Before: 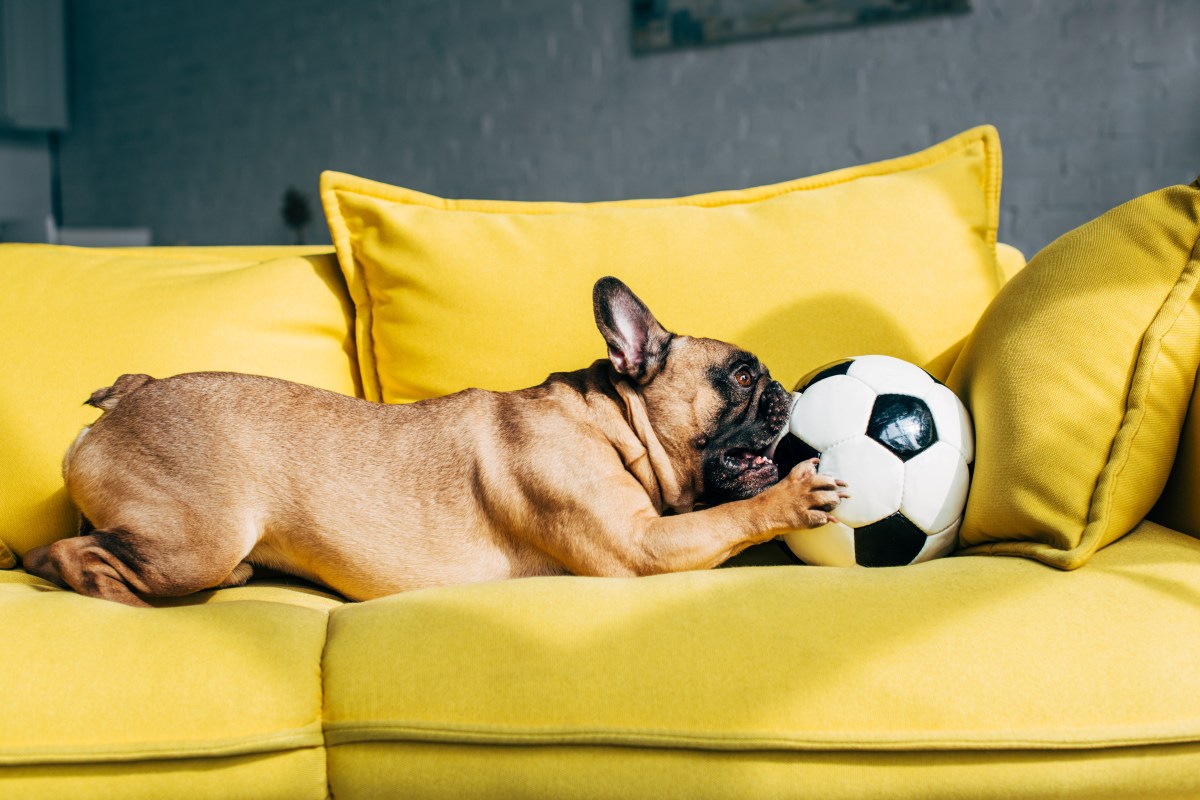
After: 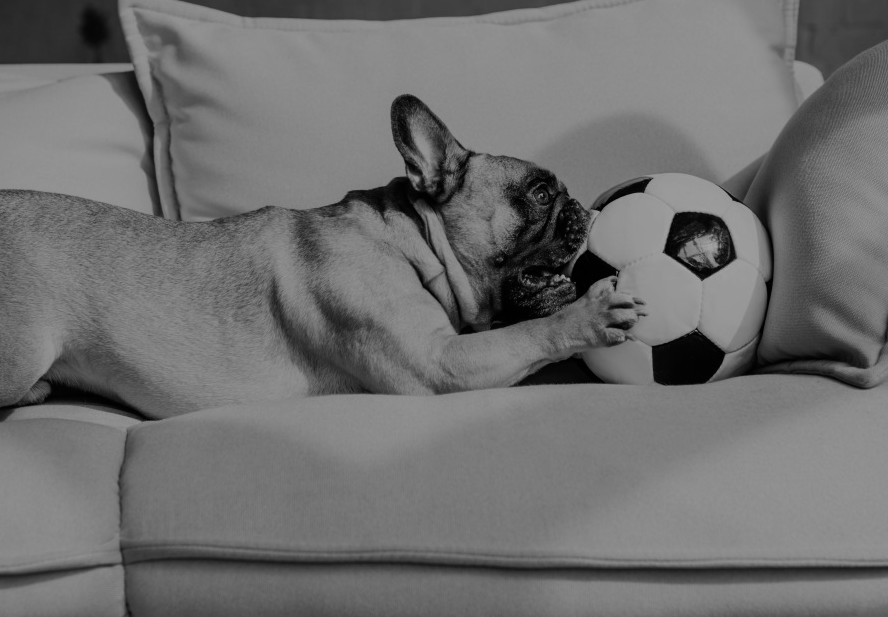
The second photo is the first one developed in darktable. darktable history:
exposure: exposure -1.468 EV, compensate highlight preservation false
monochrome: on, module defaults
crop: left 16.871%, top 22.857%, right 9.116%
